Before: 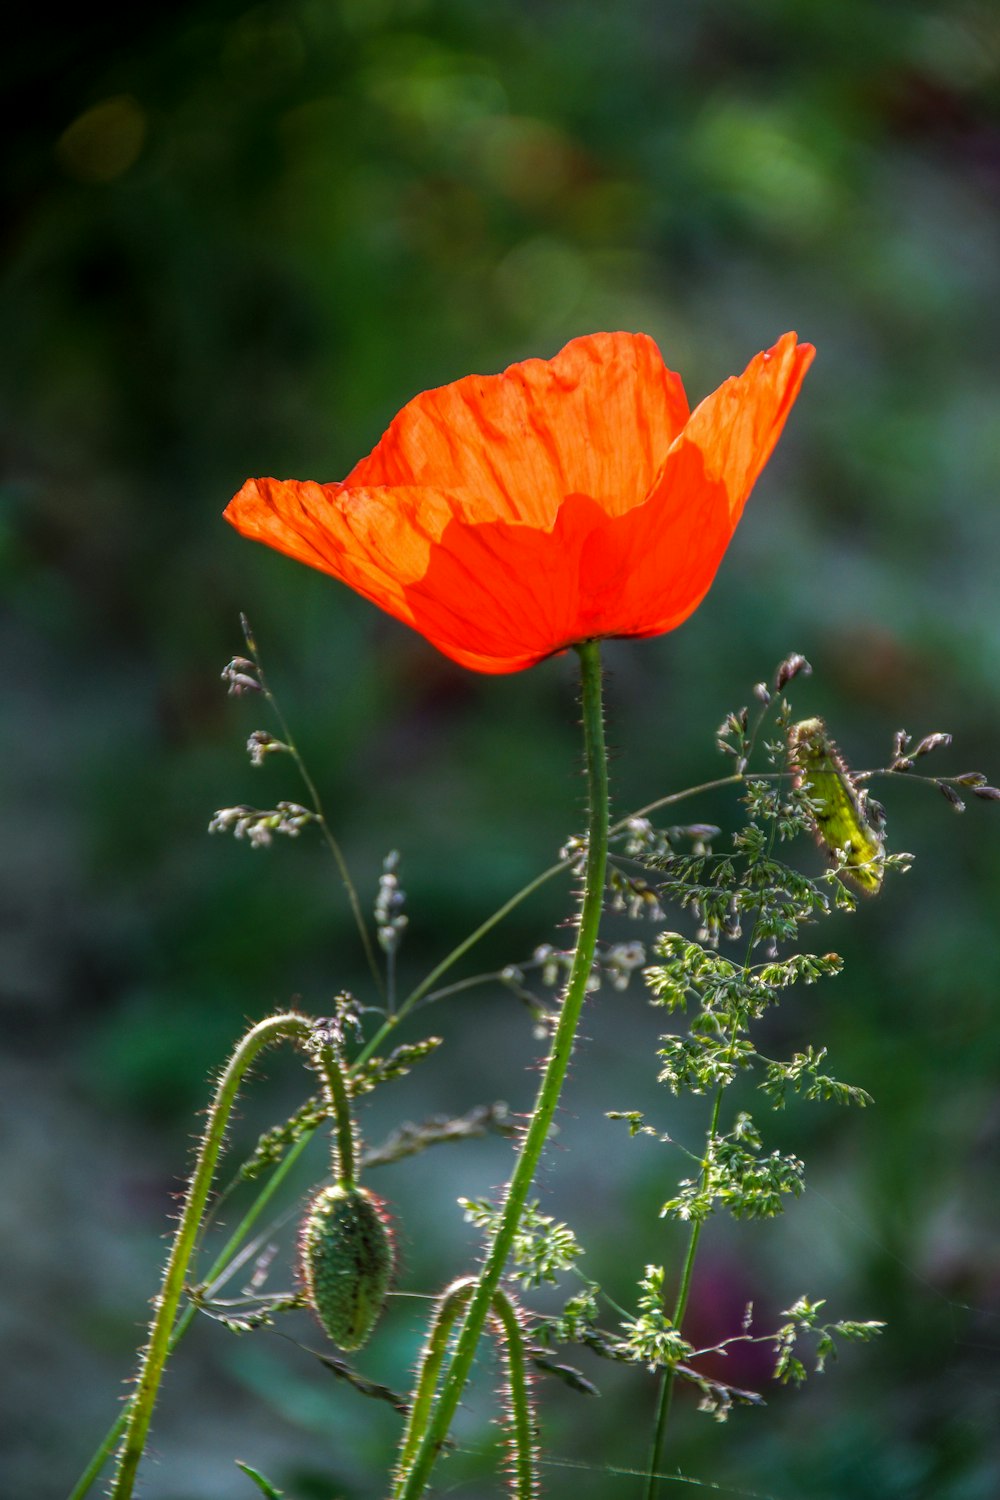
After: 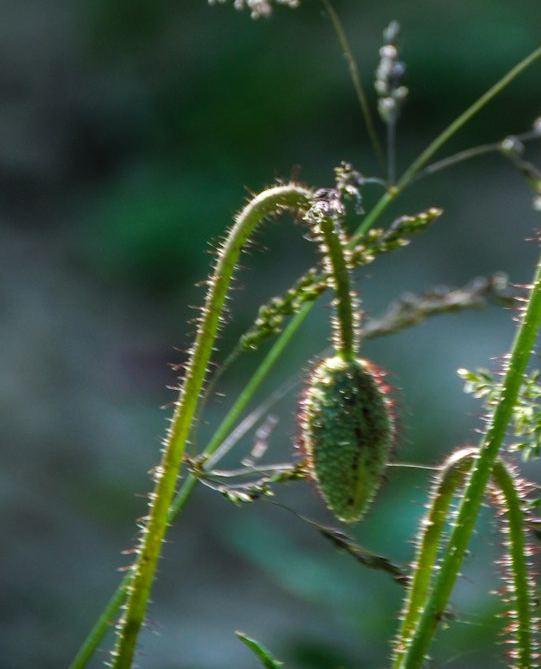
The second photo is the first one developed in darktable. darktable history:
crop and rotate: top 55.28%, right 45.8%, bottom 0.098%
